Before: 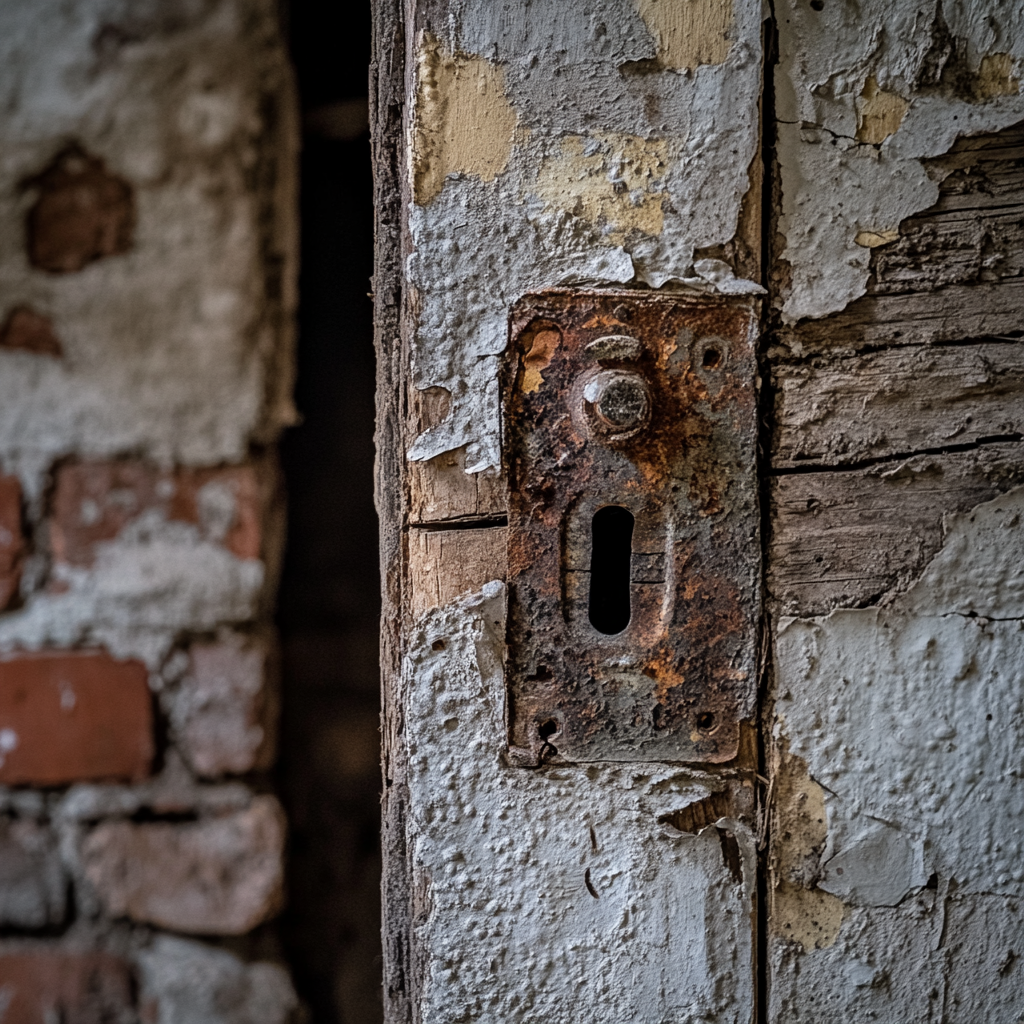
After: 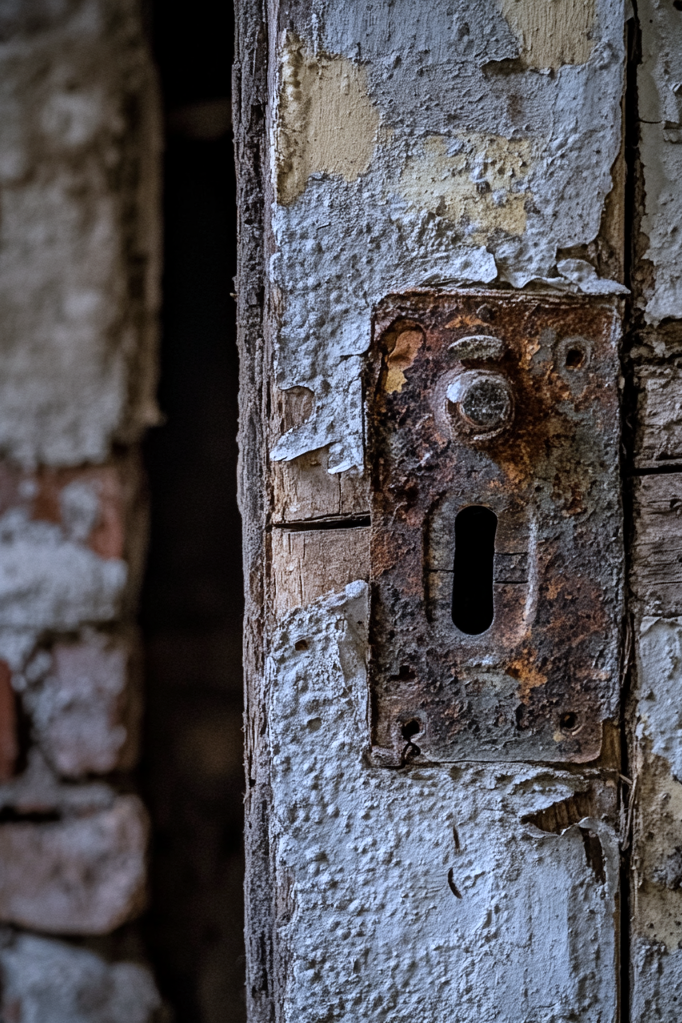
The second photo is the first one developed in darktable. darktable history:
crop and rotate: left 13.409%, right 19.924%
contrast brightness saturation: contrast 0.07
white balance: red 0.926, green 1.003, blue 1.133
